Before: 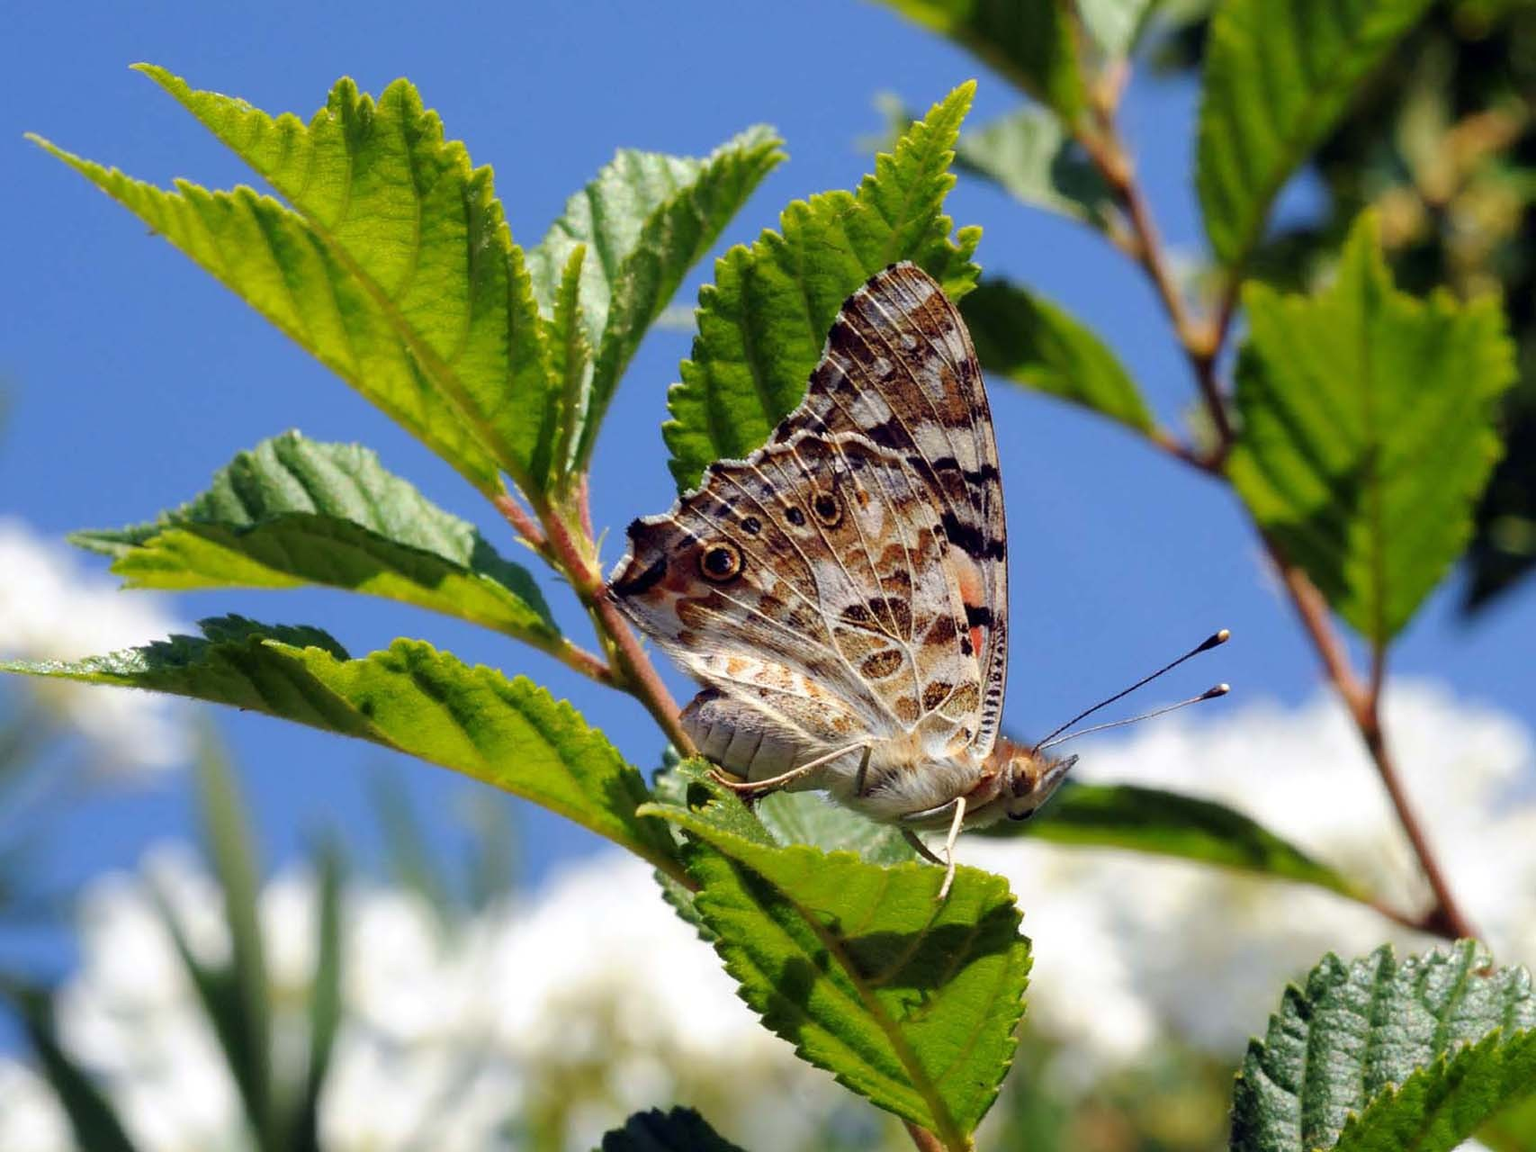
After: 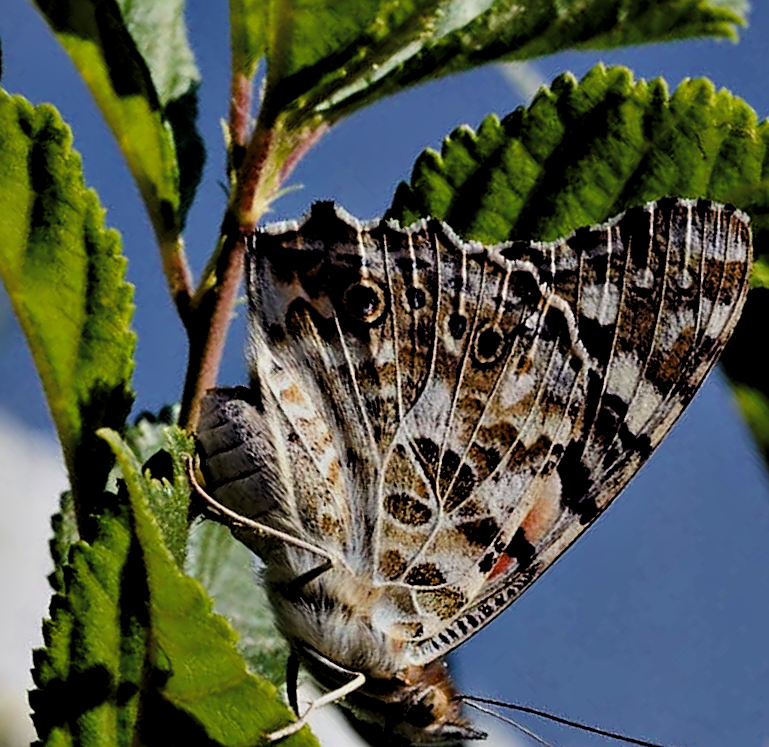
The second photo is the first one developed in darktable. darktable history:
crop and rotate: angle -45.55°, top 16.179%, right 0.894%, bottom 11.633%
contrast equalizer: y [[0.6 ×6], [0.55 ×6], [0 ×6], [0 ×6], [0 ×6]]
filmic rgb: black relative exposure -7.65 EV, white relative exposure 4.56 EV, hardness 3.61
shadows and highlights: shadows 25.88, white point adjustment -3.16, highlights -29.88
levels: levels [0.101, 0.578, 0.953]
color balance rgb: perceptual saturation grading › global saturation 15.252%, perceptual saturation grading › highlights -19.346%, perceptual saturation grading › shadows 20.373%
sharpen: on, module defaults
